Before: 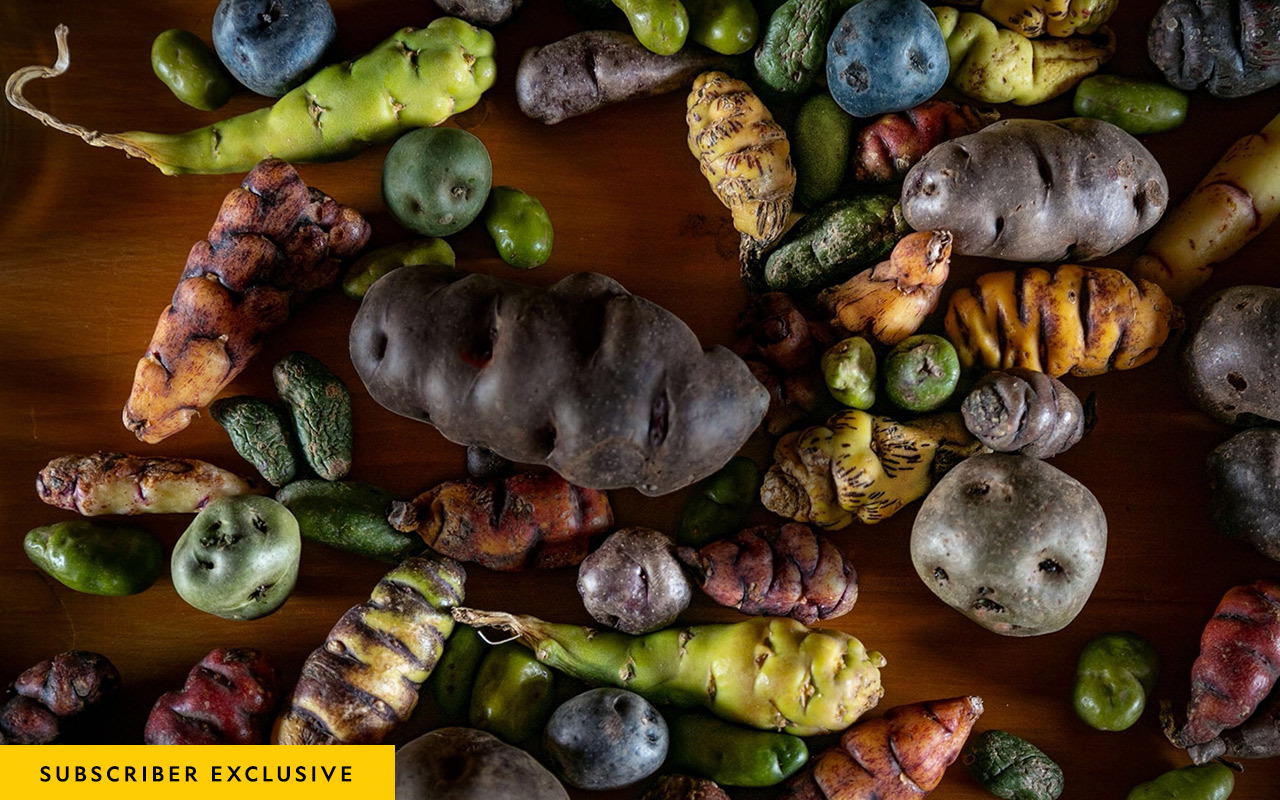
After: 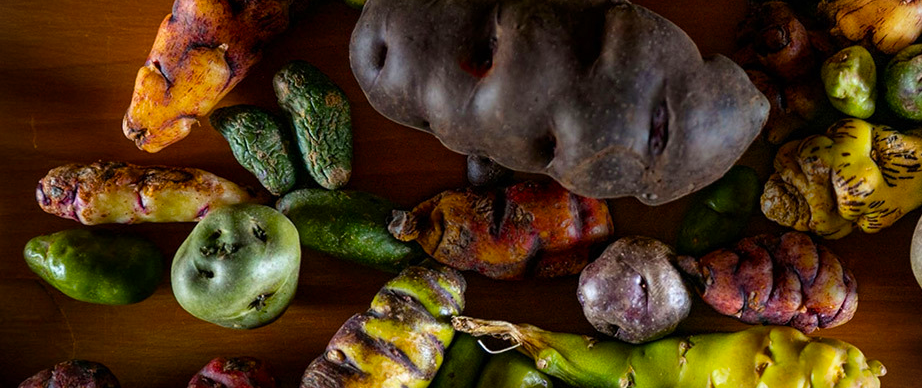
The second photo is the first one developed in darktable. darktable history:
color balance rgb: linear chroma grading › global chroma 15%, perceptual saturation grading › global saturation 30%
vignetting: fall-off start 92.6%, brightness -0.52, saturation -0.51, center (-0.012, 0)
crop: top 36.498%, right 27.964%, bottom 14.995%
white balance: emerald 1
